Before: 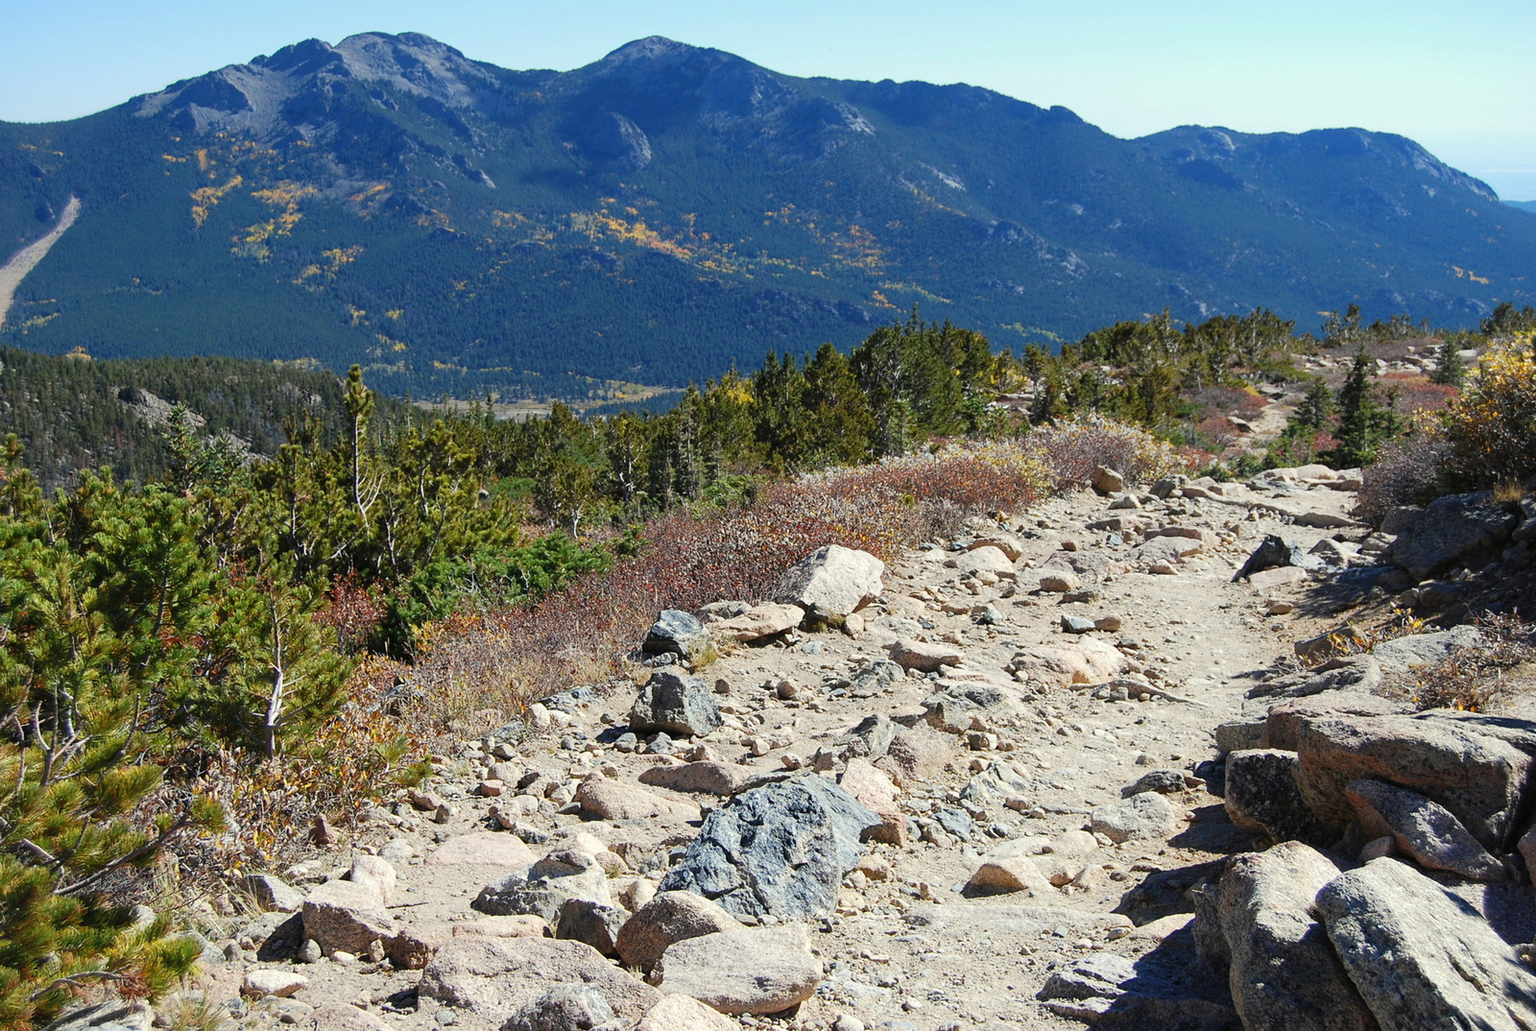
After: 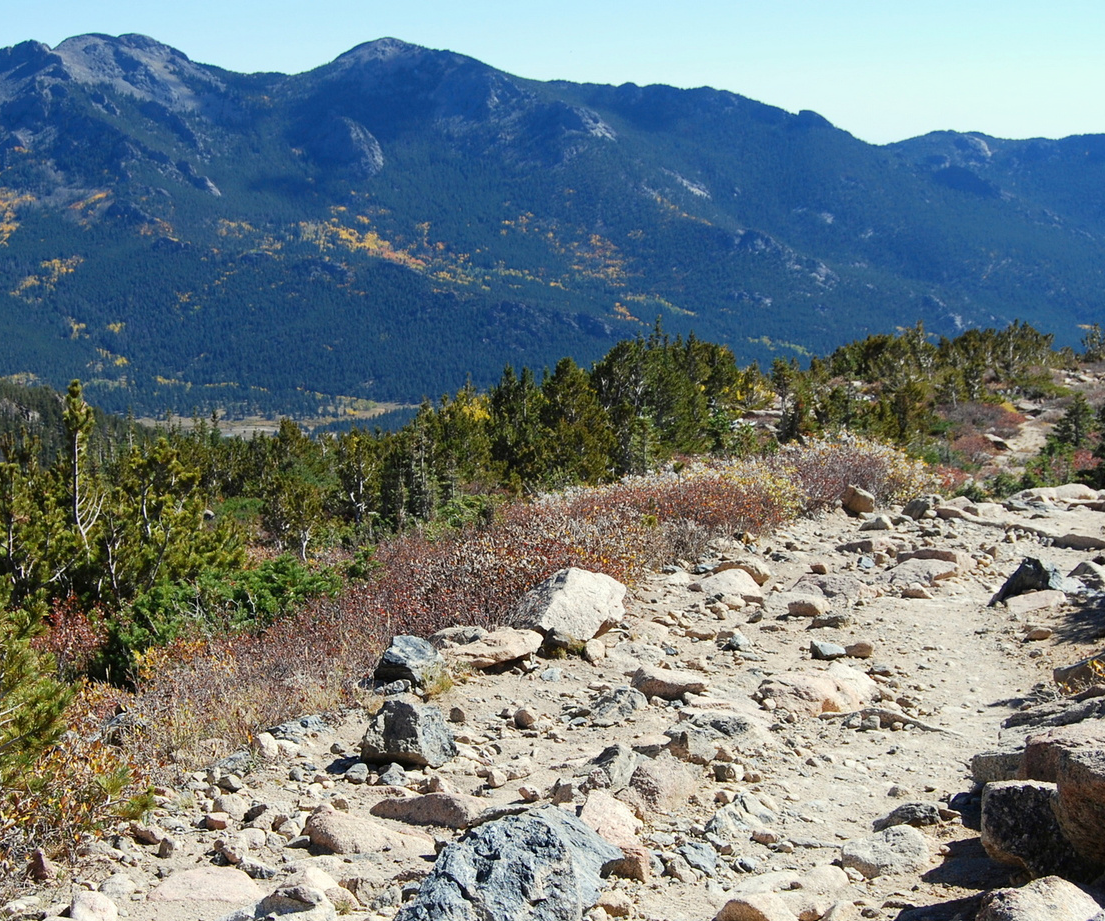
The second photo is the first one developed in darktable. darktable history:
shadows and highlights: shadows -29.43, highlights 29.97
crop: left 18.474%, right 12.402%, bottom 14.242%
